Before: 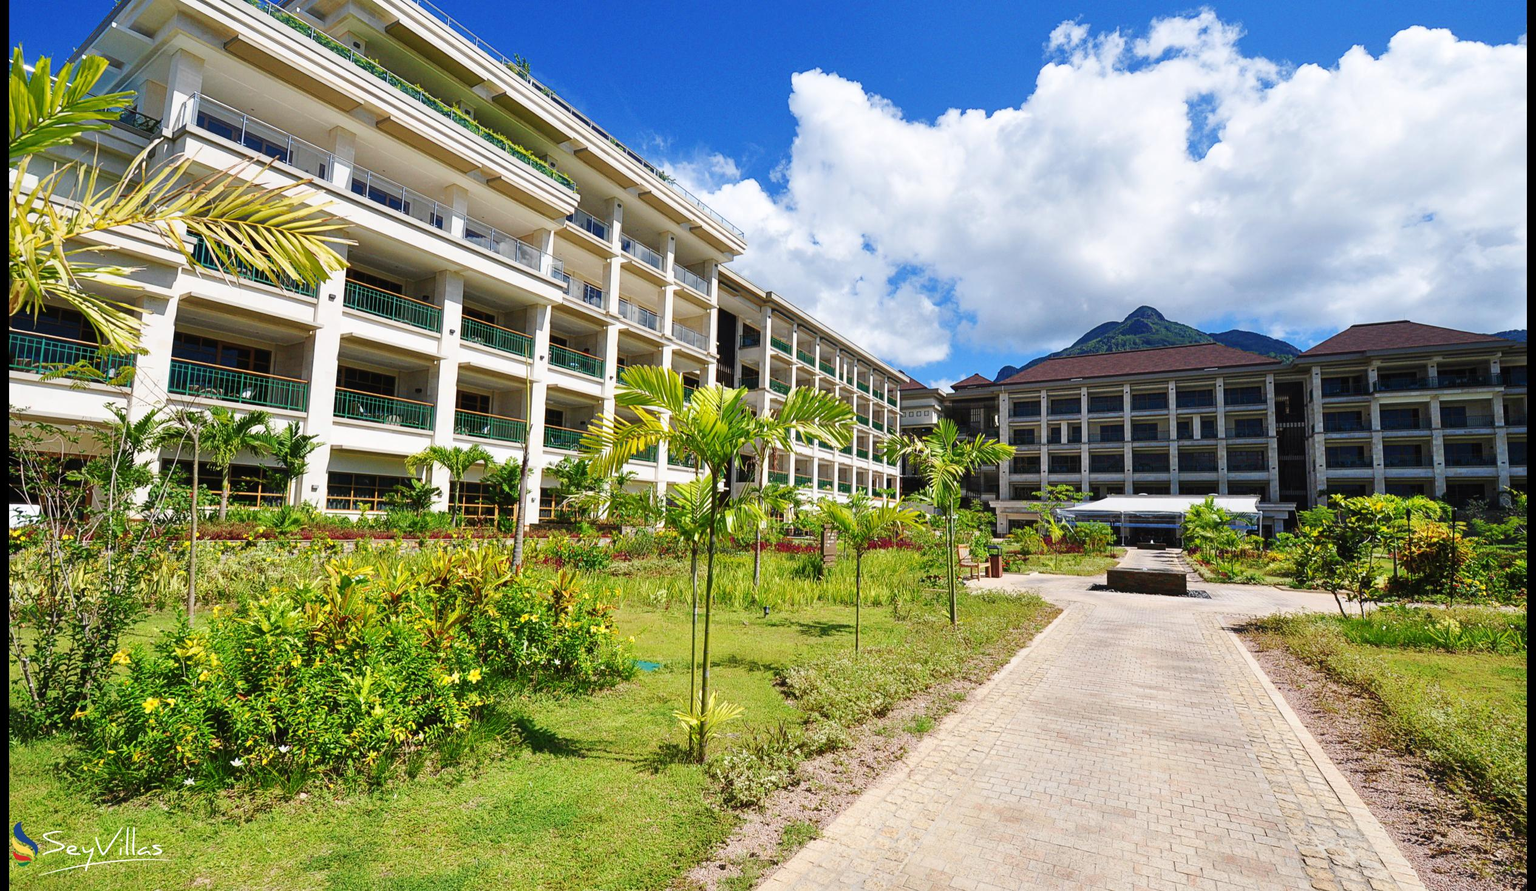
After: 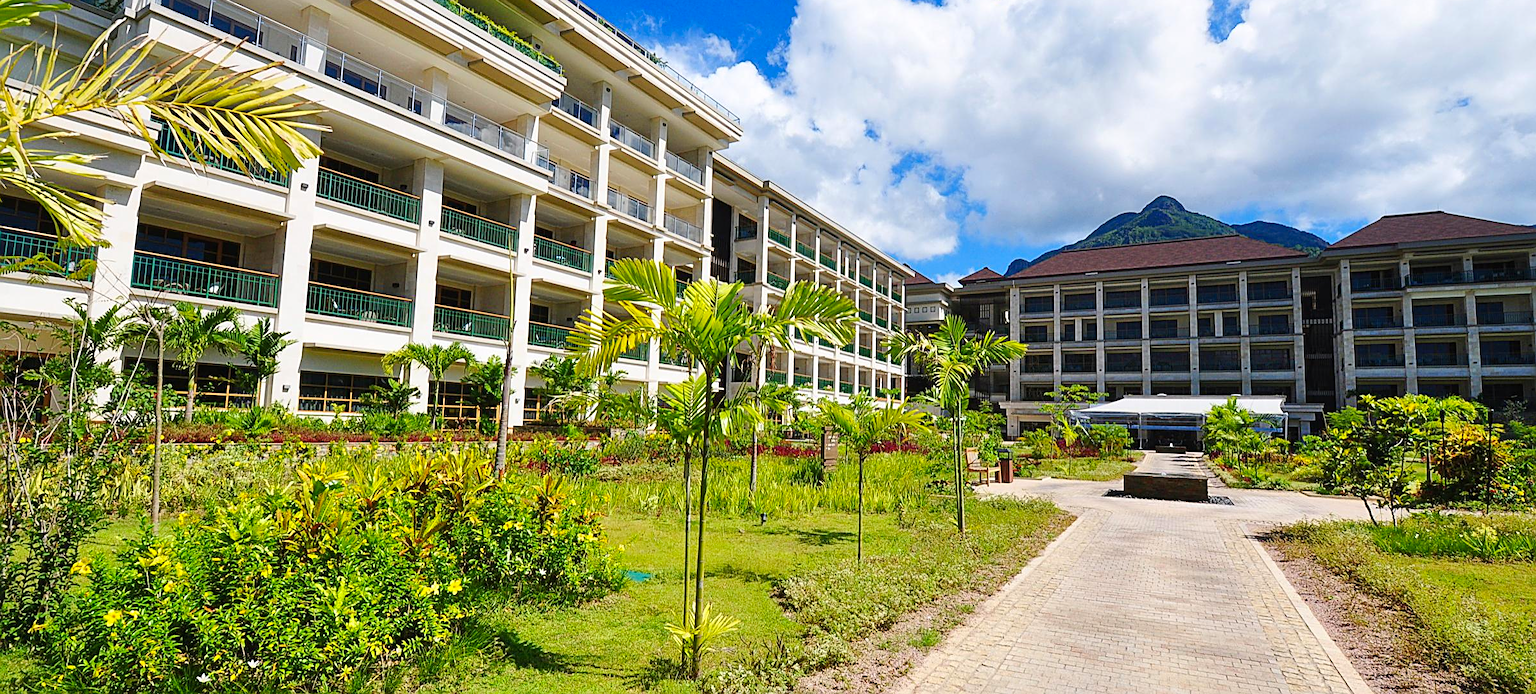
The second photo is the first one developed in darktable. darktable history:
crop and rotate: left 2.895%, top 13.613%, right 2.519%, bottom 12.585%
color balance rgb: shadows lift › chroma 0.832%, shadows lift › hue 111.76°, linear chroma grading › global chroma 14.523%, perceptual saturation grading › global saturation 0.34%
sharpen: on, module defaults
